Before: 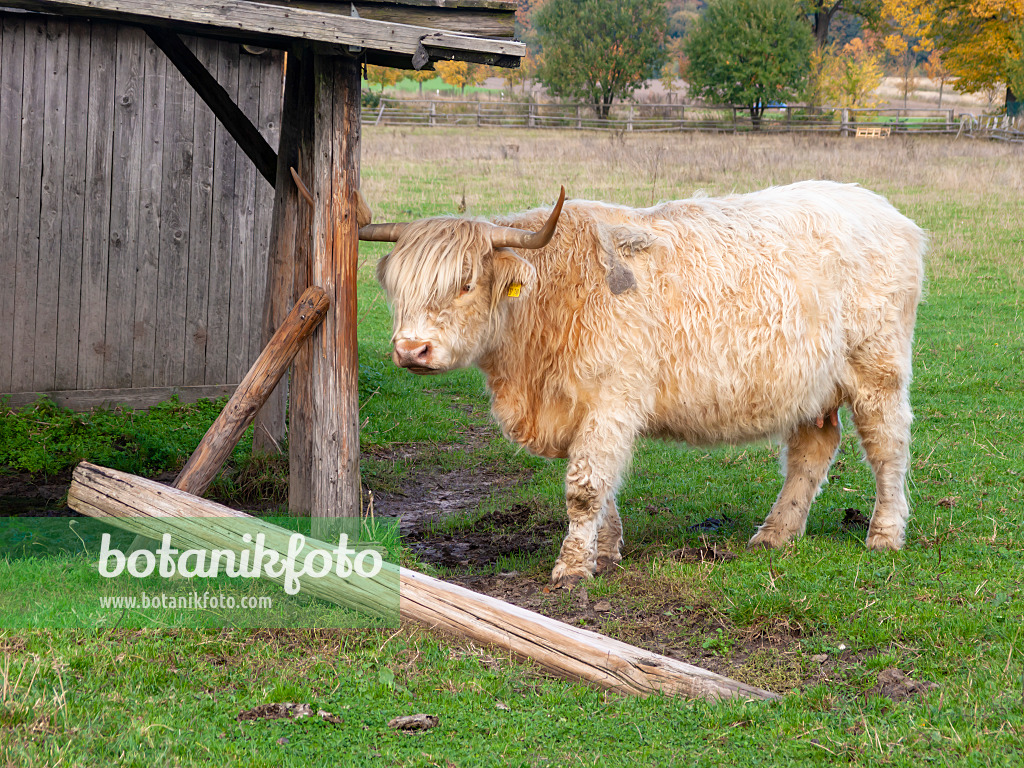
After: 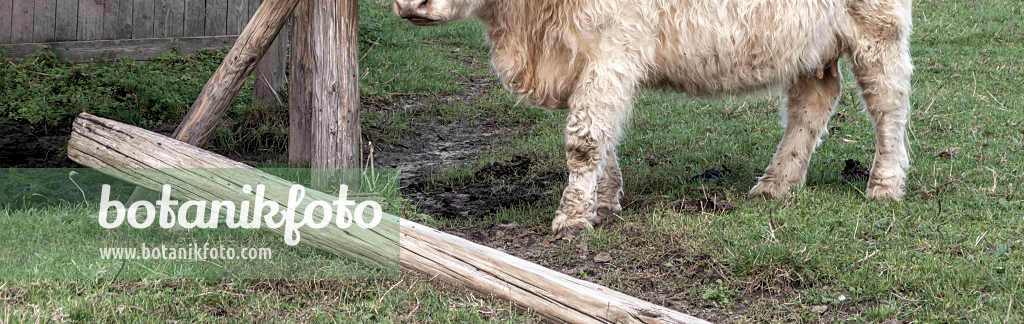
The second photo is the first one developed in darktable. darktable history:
color correction: saturation 0.5
local contrast: detail 130%
exposure: exposure 0.014 EV, compensate highlight preservation false
crop: top 45.551%, bottom 12.262%
